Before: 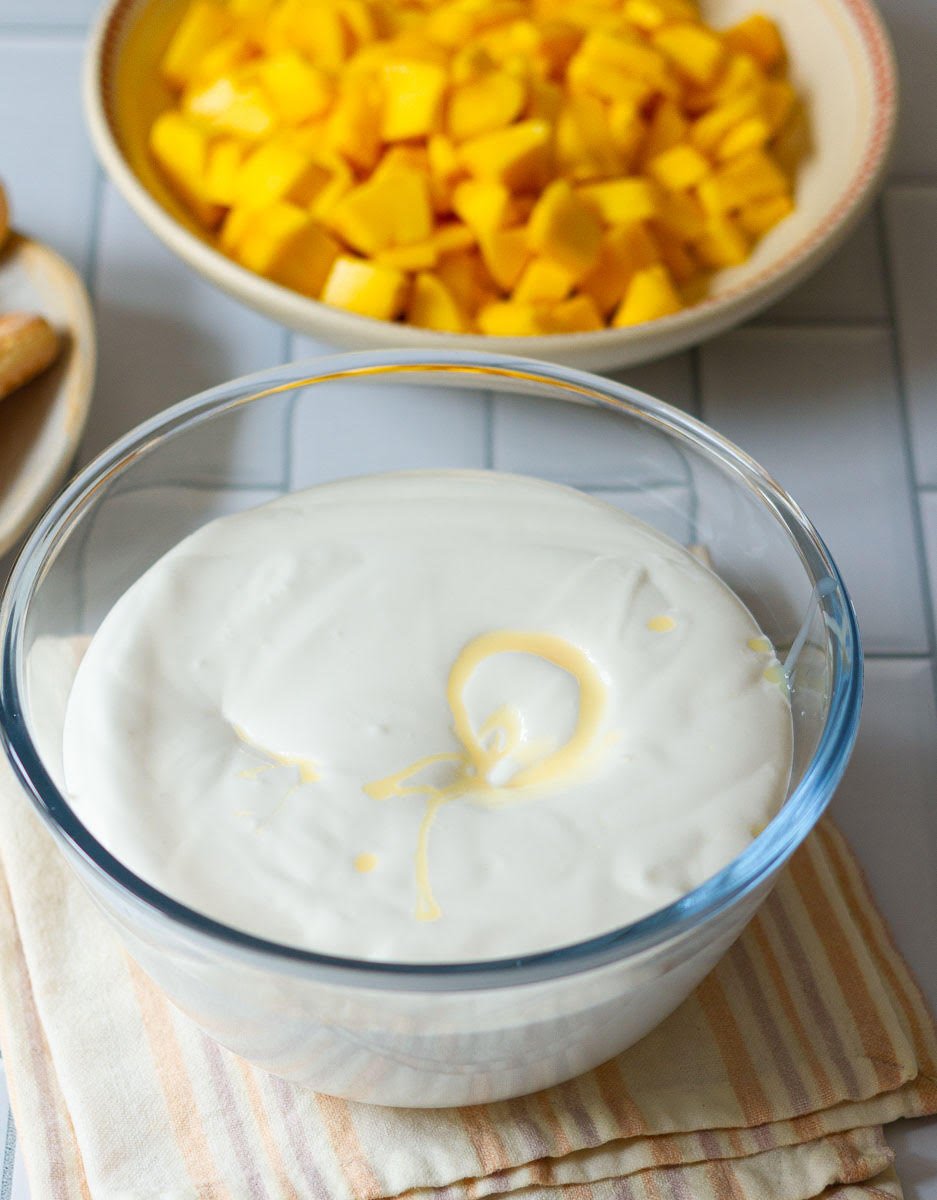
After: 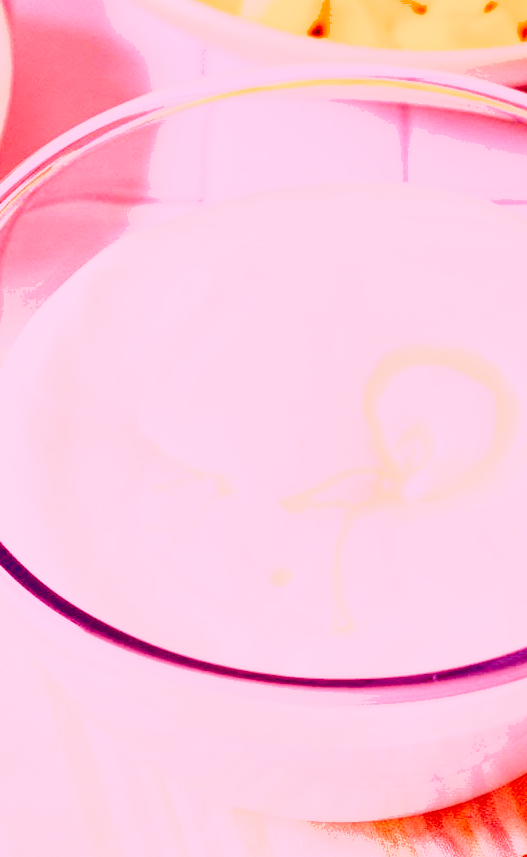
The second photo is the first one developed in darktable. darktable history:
crop: left 8.966%, top 23.852%, right 34.699%, bottom 4.703%
base curve: curves: ch0 [(0, 0) (0.032, 0.025) (0.121, 0.166) (0.206, 0.329) (0.605, 0.79) (1, 1)], preserve colors none
exposure: exposure -0.492 EV, compensate highlight preservation false
shadows and highlights: shadows 35, highlights -35, soften with gaussian
color zones: curves: ch0 [(0.068, 0.464) (0.25, 0.5) (0.48, 0.508) (0.75, 0.536) (0.886, 0.476) (0.967, 0.456)]; ch1 [(0.066, 0.456) (0.25, 0.5) (0.616, 0.508) (0.746, 0.56) (0.934, 0.444)]
haze removal: compatibility mode true, adaptive false
white balance: red 4.26, blue 1.802
